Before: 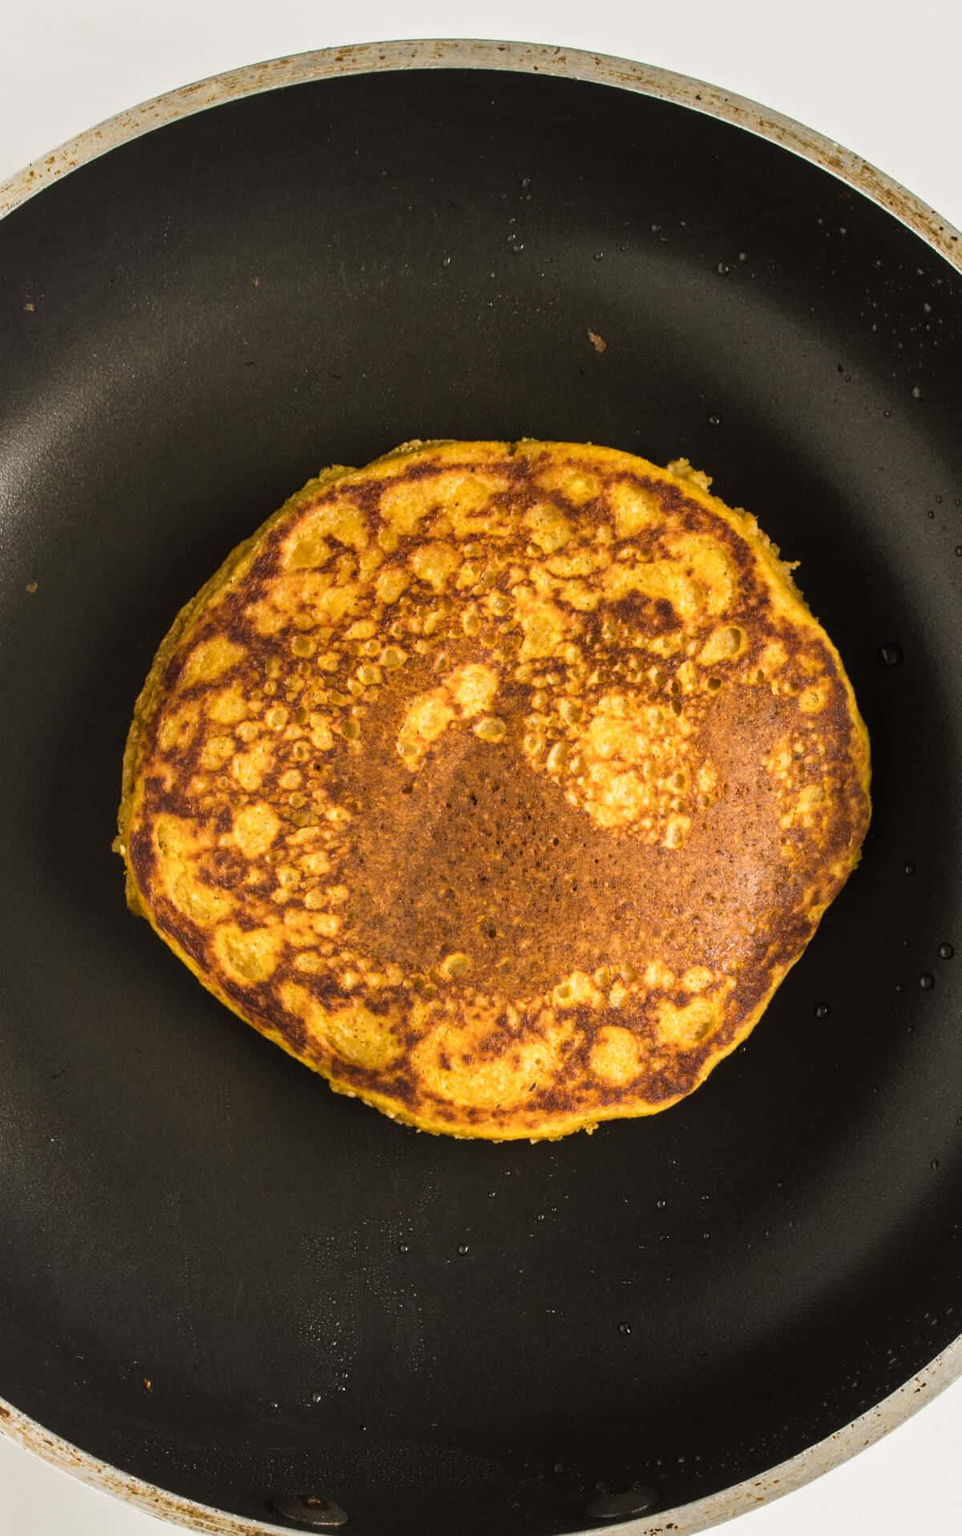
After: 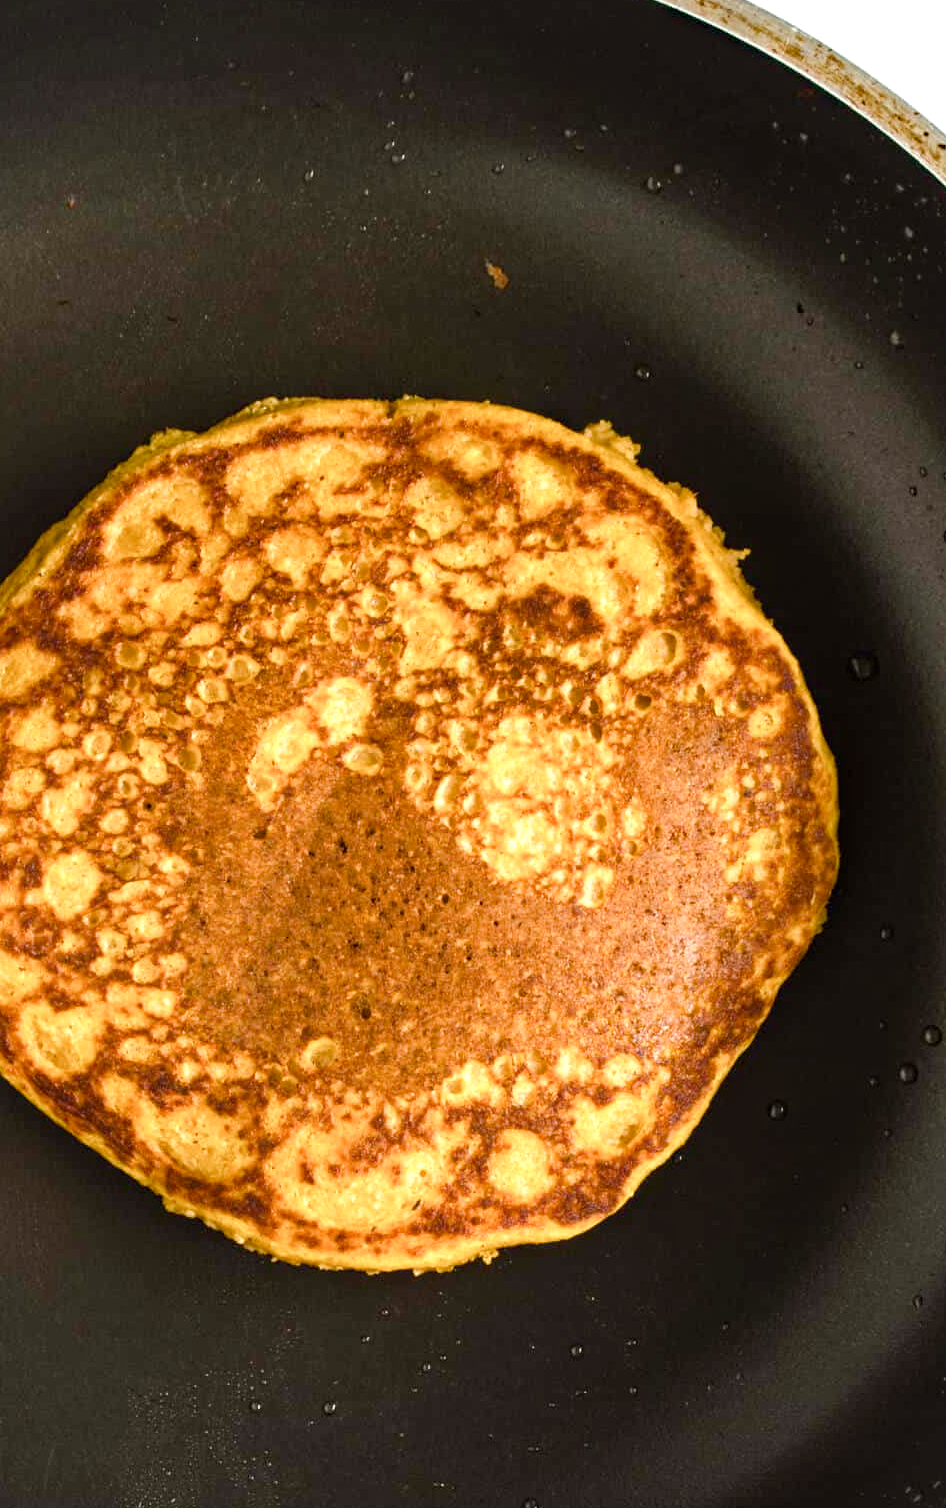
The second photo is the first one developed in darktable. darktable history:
crop and rotate: left 20.74%, top 7.912%, right 0.375%, bottom 13.378%
color balance rgb: perceptual saturation grading › global saturation 20%, perceptual saturation grading › highlights -50%, perceptual saturation grading › shadows 30%, perceptual brilliance grading › global brilliance 10%, perceptual brilliance grading › shadows 15%
haze removal: compatibility mode true, adaptive false
